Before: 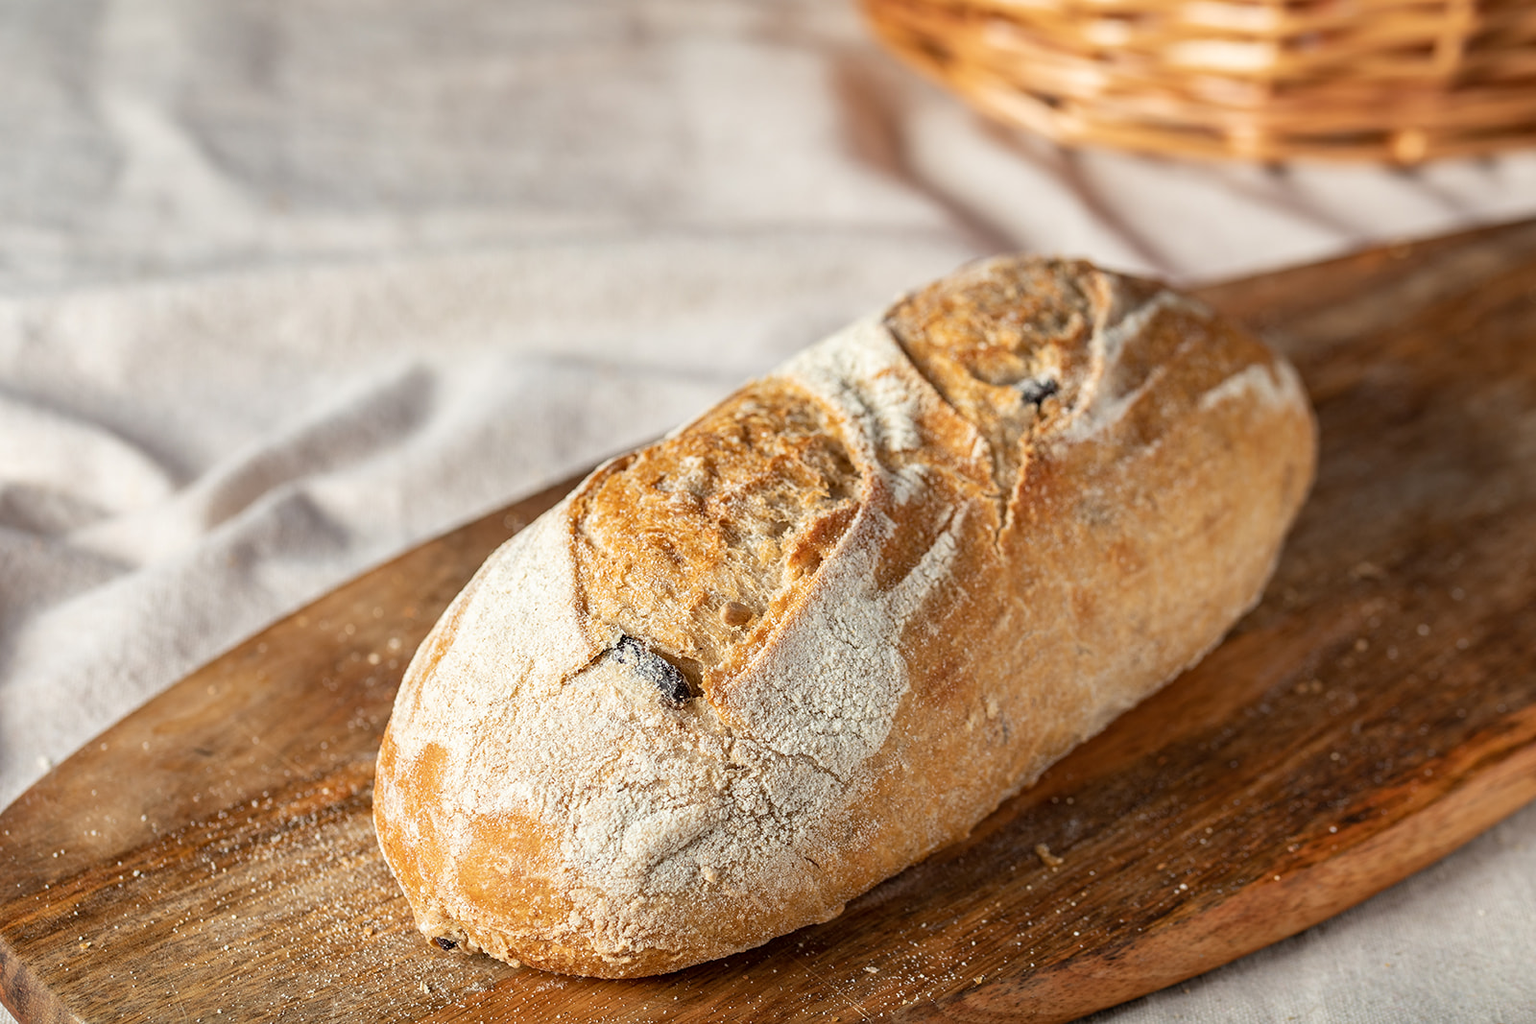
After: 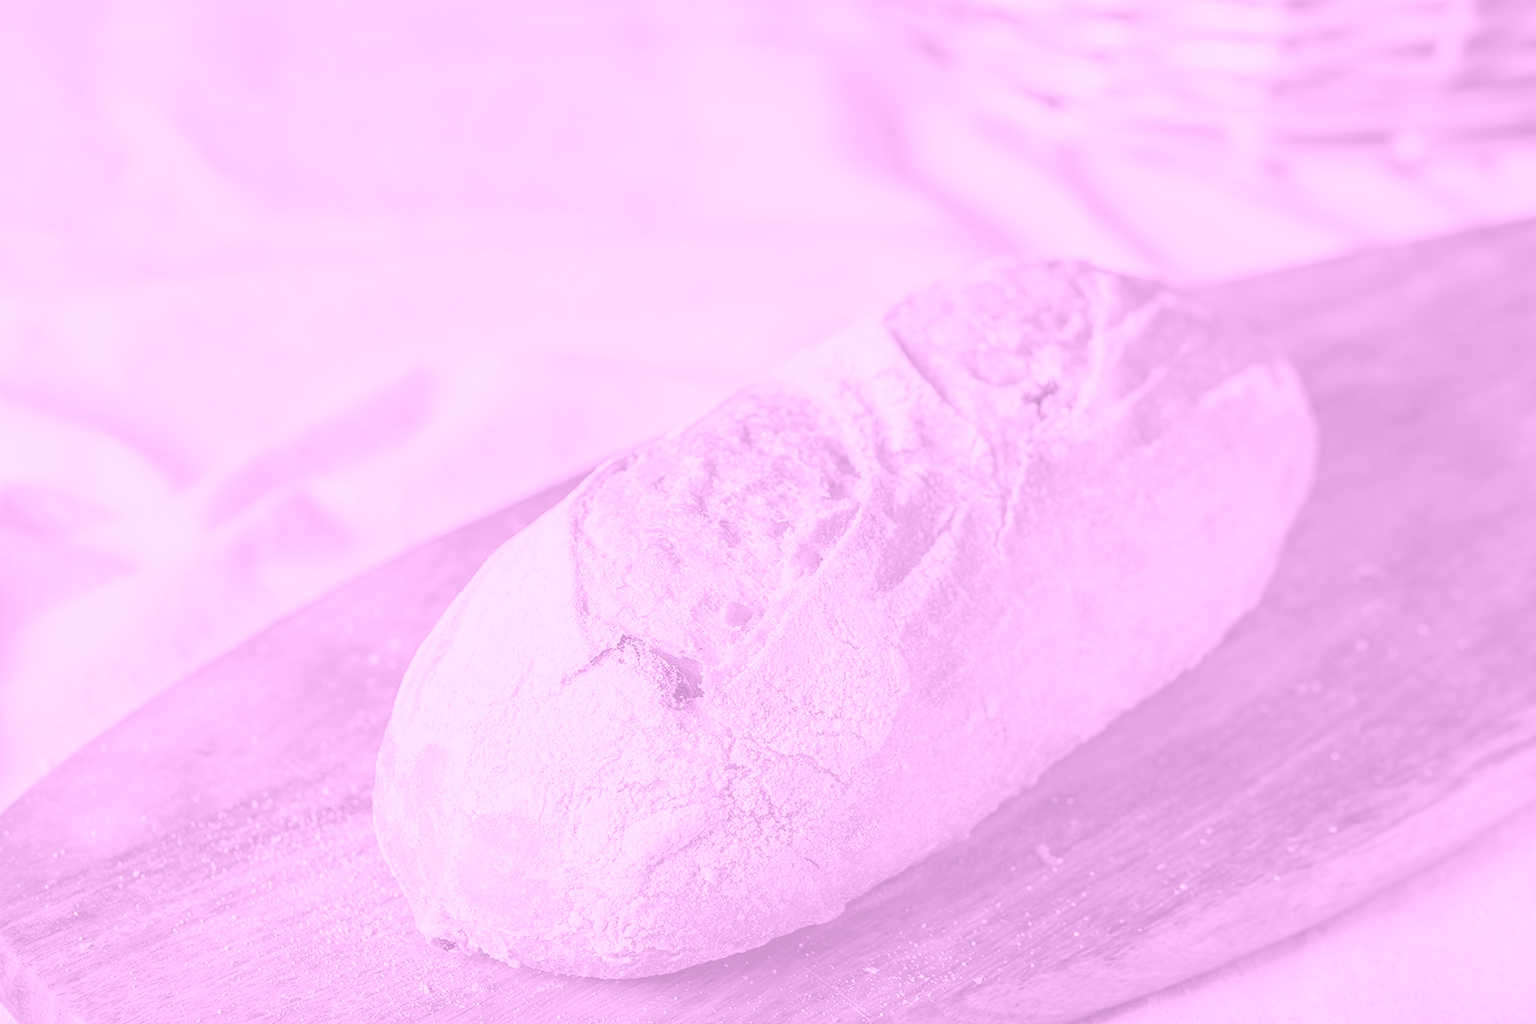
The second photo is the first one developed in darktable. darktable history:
colorize: hue 331.2°, saturation 75%, source mix 30.28%, lightness 70.52%, version 1
color correction: highlights a* 12.23, highlights b* 5.41
